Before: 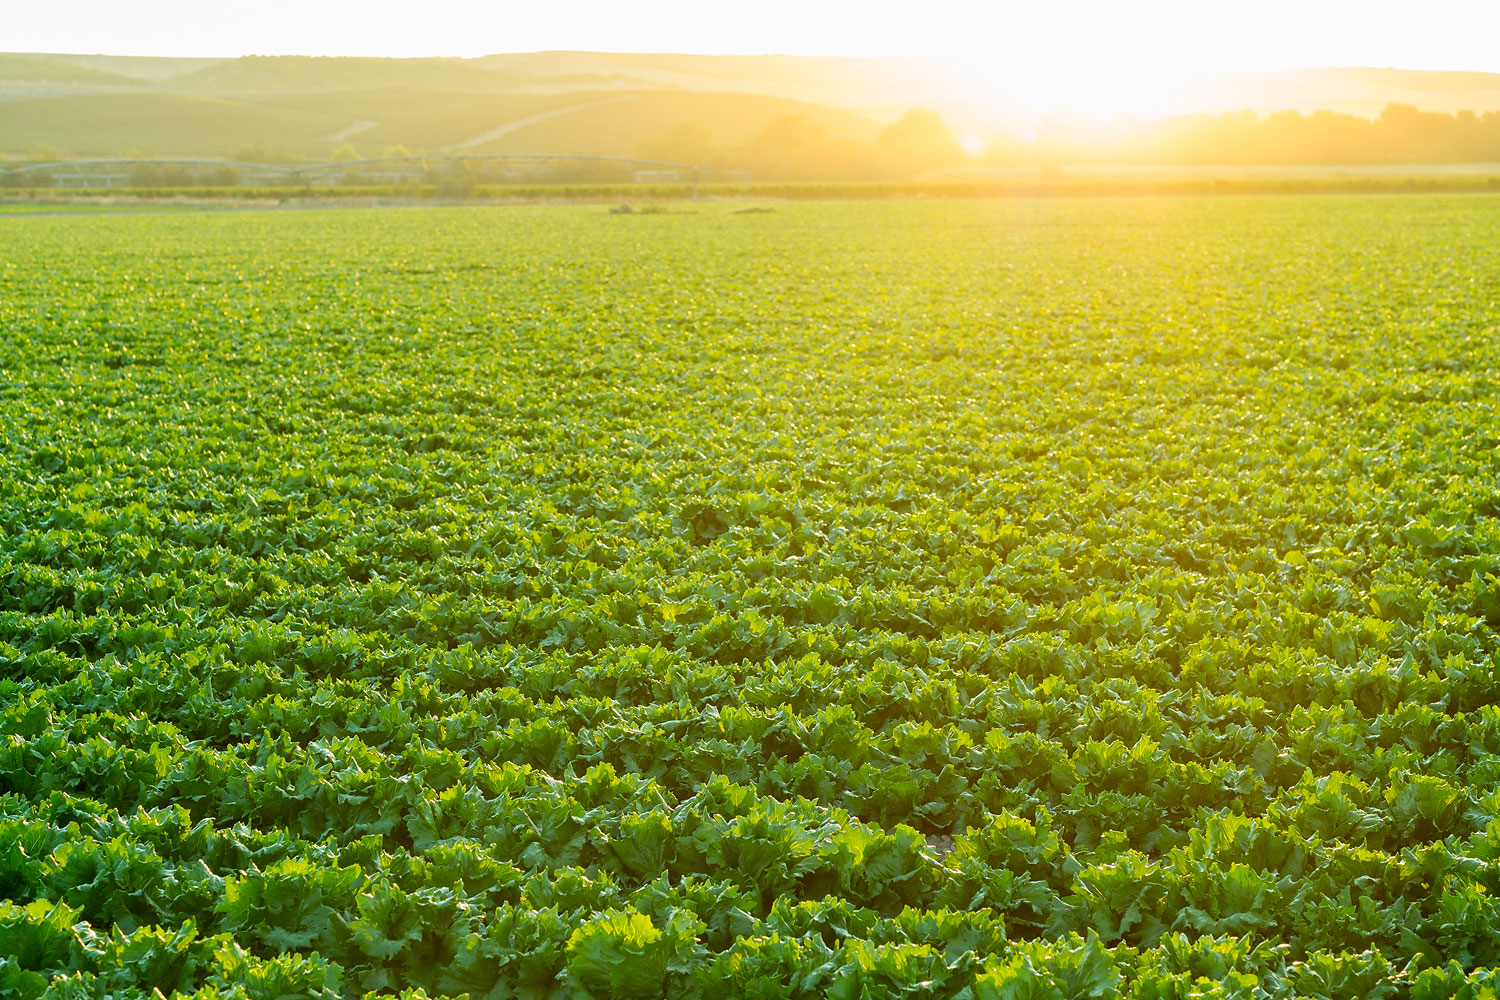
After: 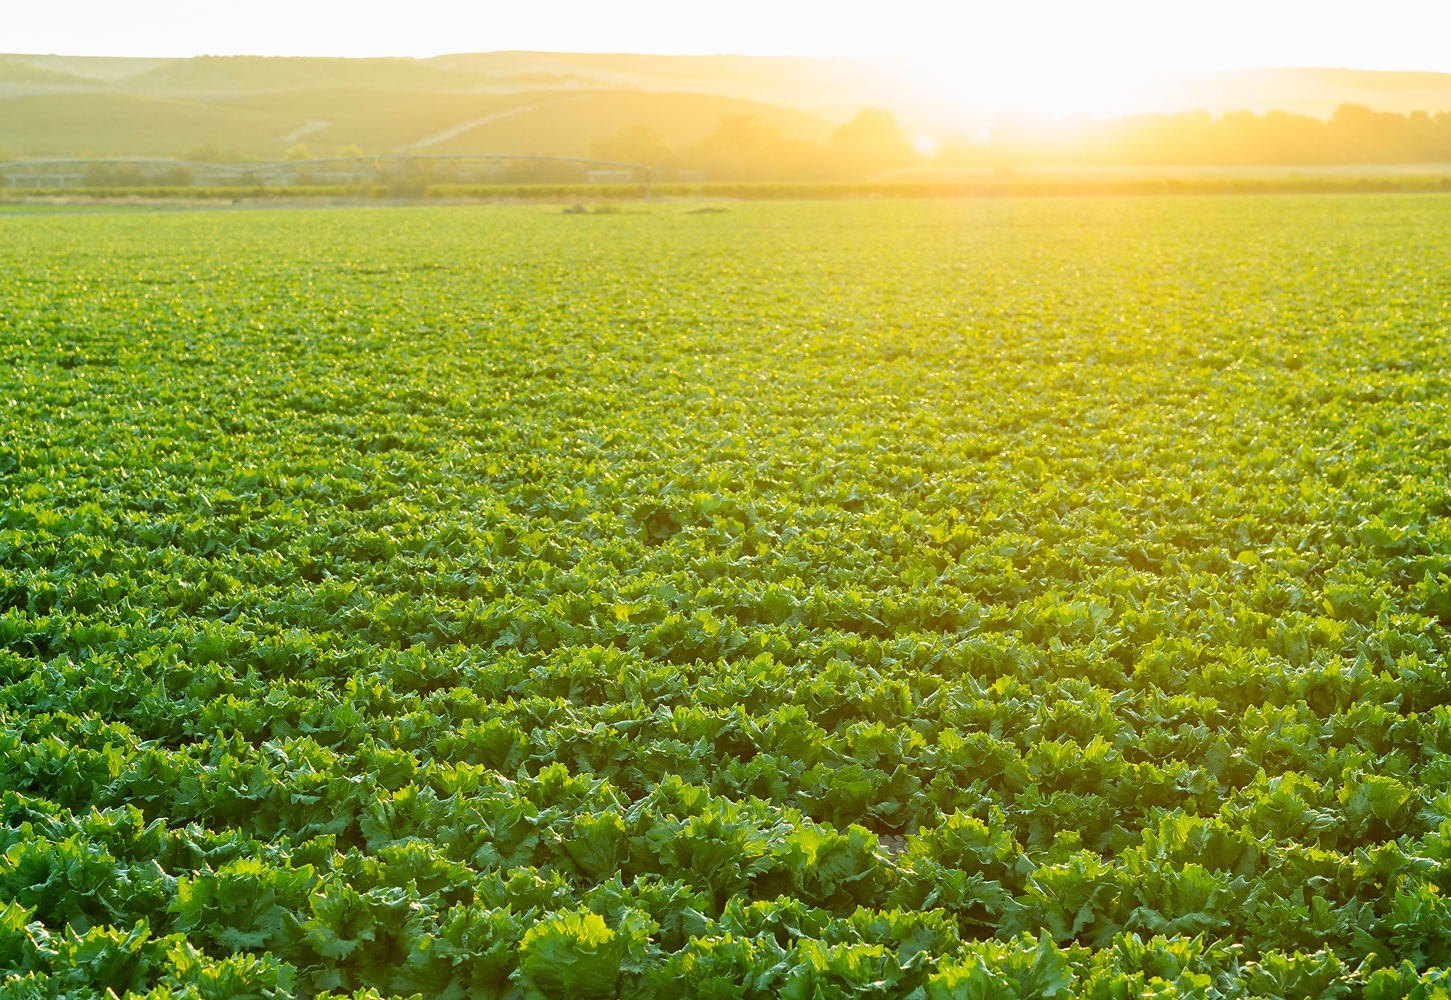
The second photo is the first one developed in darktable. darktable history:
crop and rotate: left 3.238%
exposure: compensate highlight preservation false
